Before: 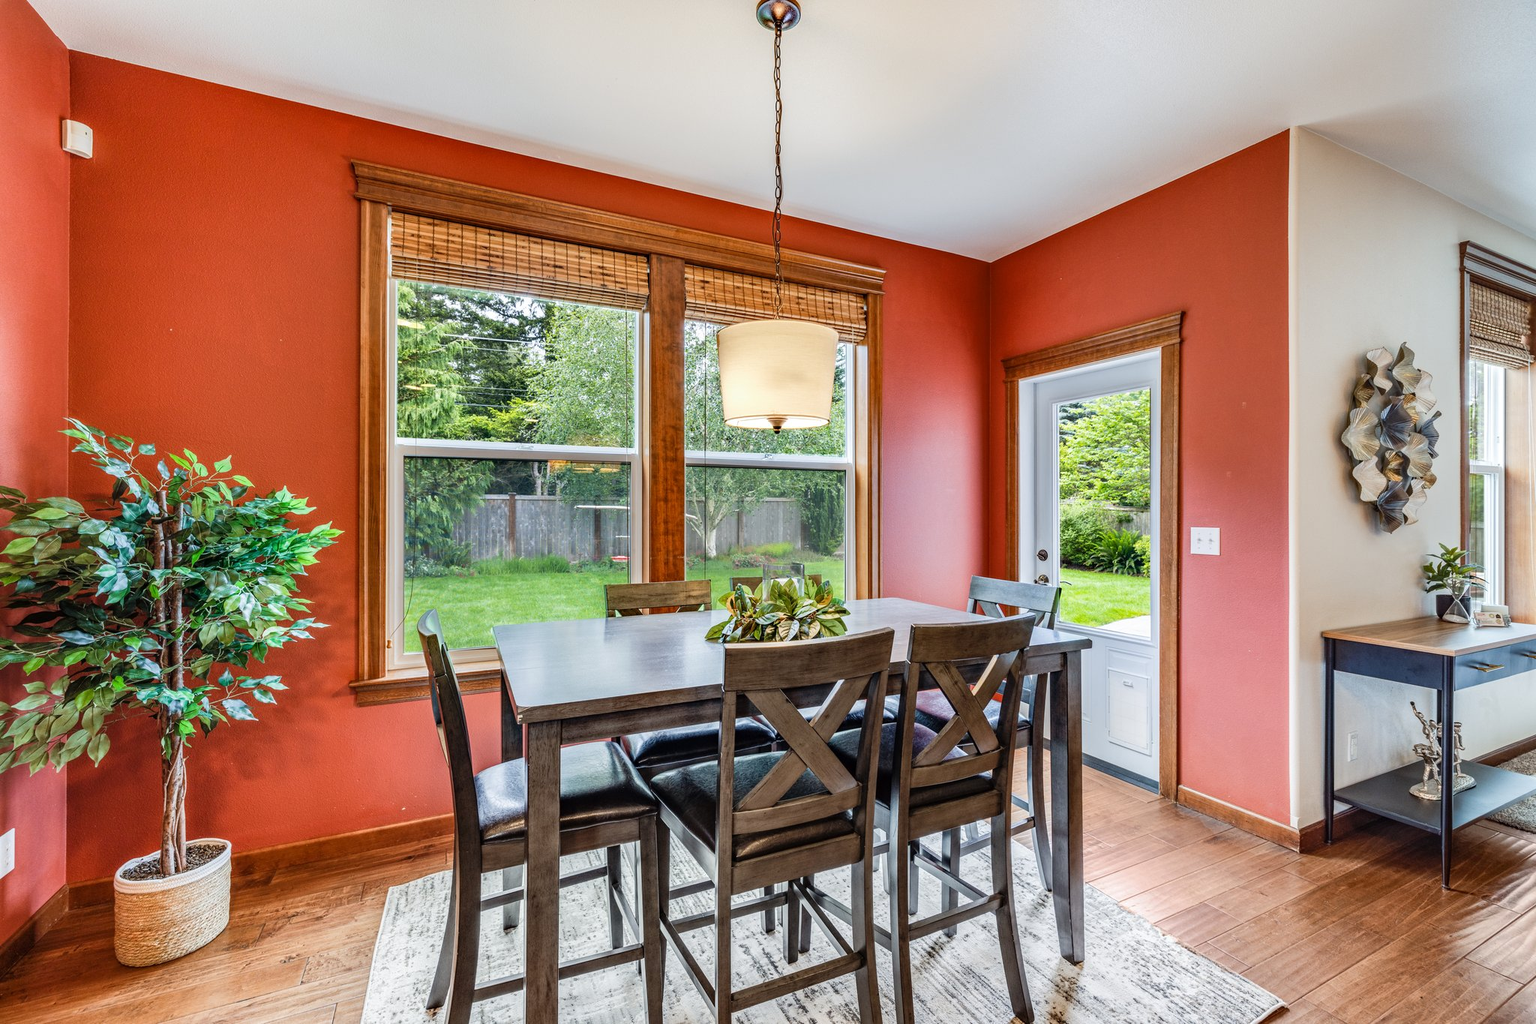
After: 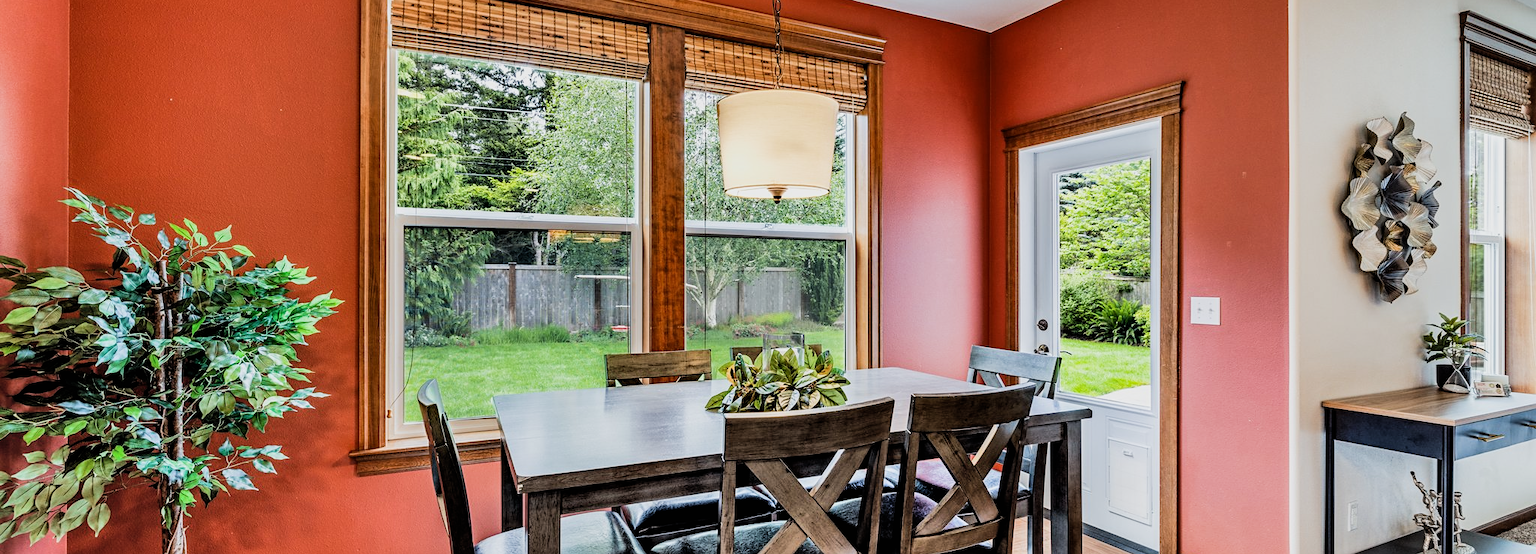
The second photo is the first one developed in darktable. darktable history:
crop and rotate: top 22.557%, bottom 23.302%
filmic rgb: black relative exposure -5.13 EV, white relative exposure 3.55 EV, hardness 3.19, contrast 1.3, highlights saturation mix -49.9%
shadows and highlights: shadows 74.57, highlights -23.4, soften with gaussian
sharpen: amount 0.202
